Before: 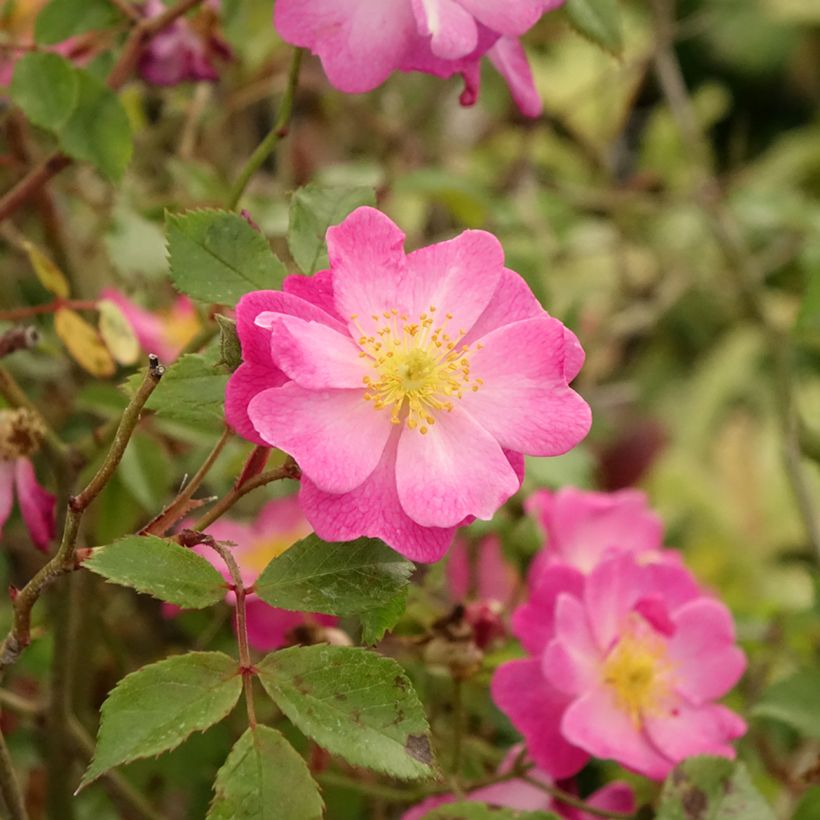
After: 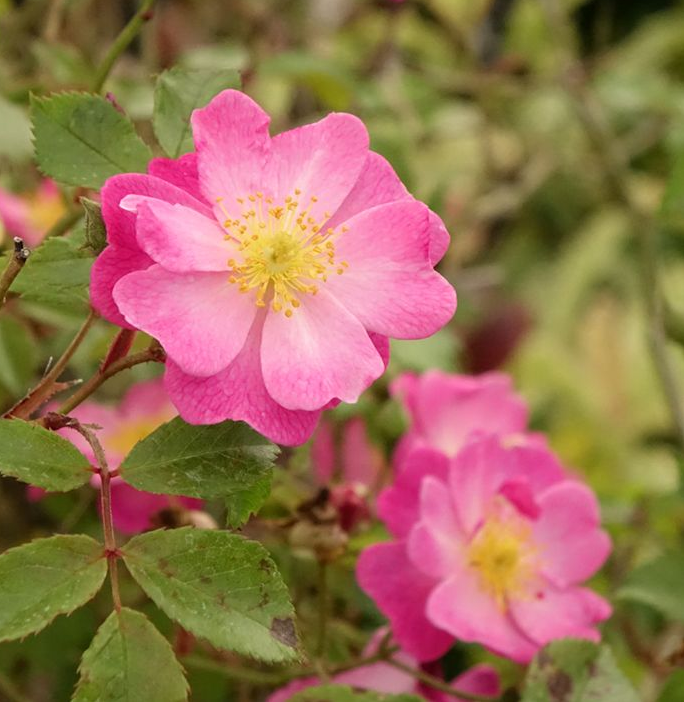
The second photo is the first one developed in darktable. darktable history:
crop: left 16.49%, top 14.383%
